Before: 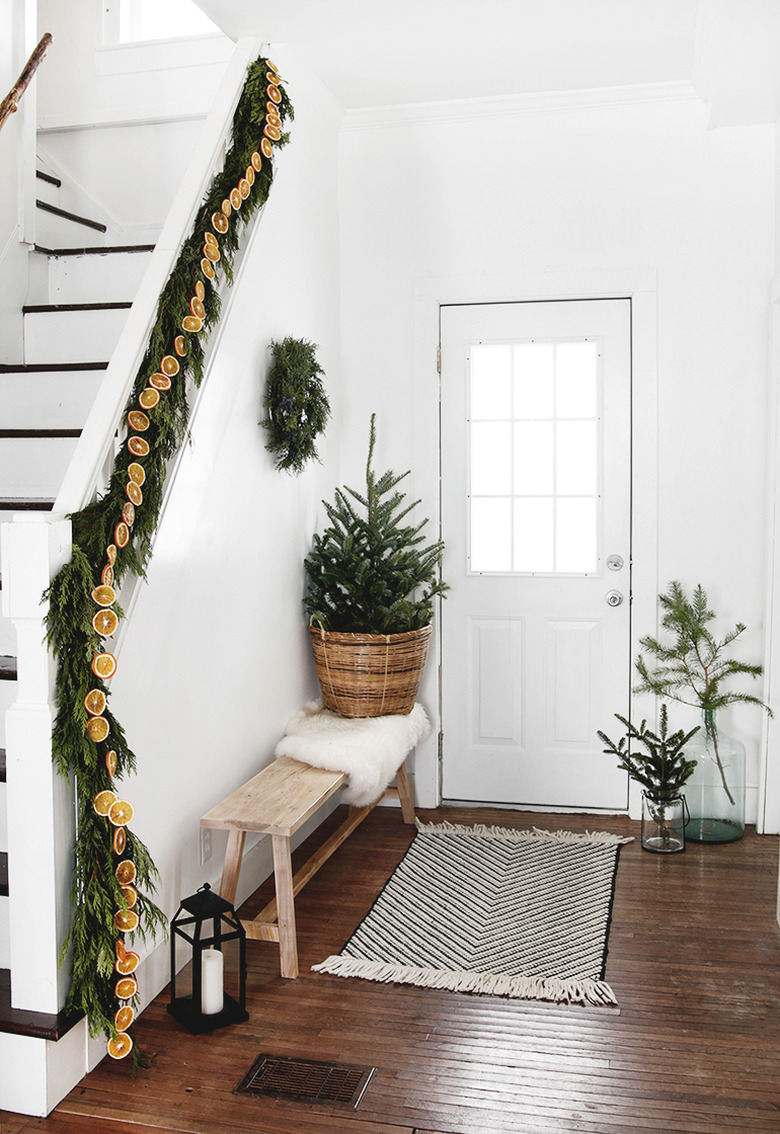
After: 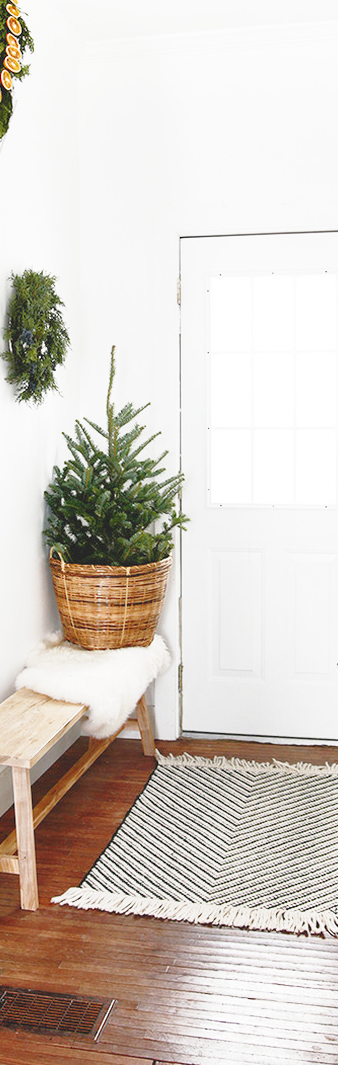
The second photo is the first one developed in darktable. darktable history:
base curve: curves: ch0 [(0, 0) (0.028, 0.03) (0.121, 0.232) (0.46, 0.748) (0.859, 0.968) (1, 1)], preserve colors none
rgb curve: curves: ch0 [(0, 0) (0.072, 0.166) (0.217, 0.293) (0.414, 0.42) (1, 1)], compensate middle gray true, preserve colors basic power
crop: left 33.452%, top 6.025%, right 23.155%
white balance: red 1, blue 1
tone equalizer: on, module defaults
